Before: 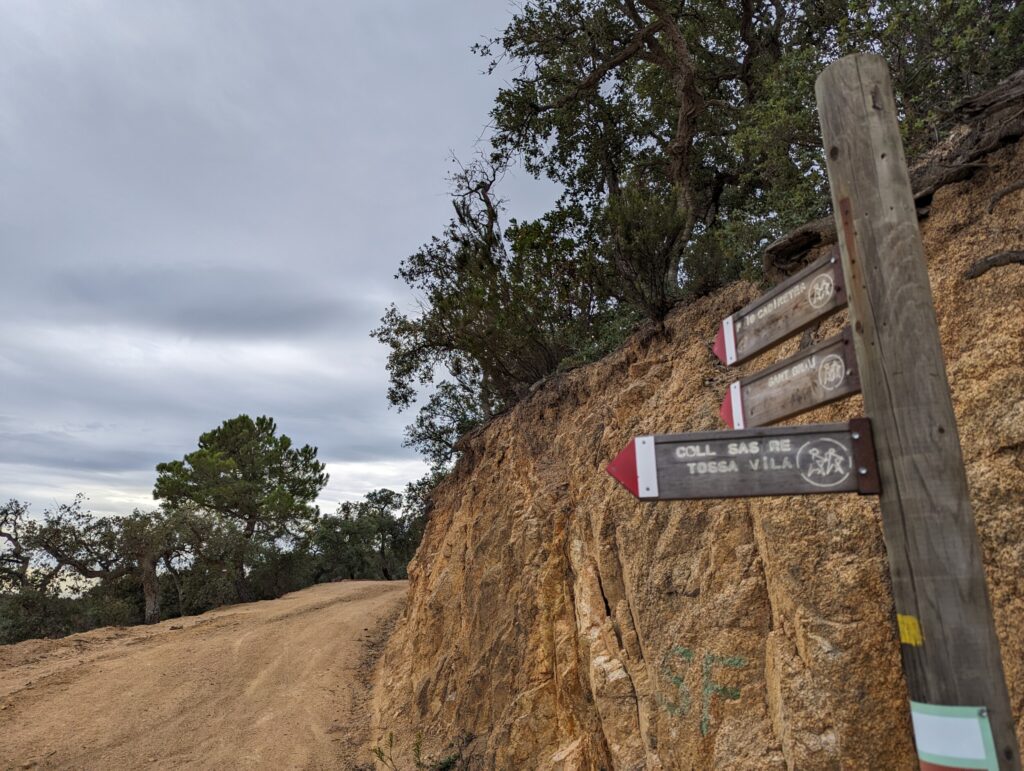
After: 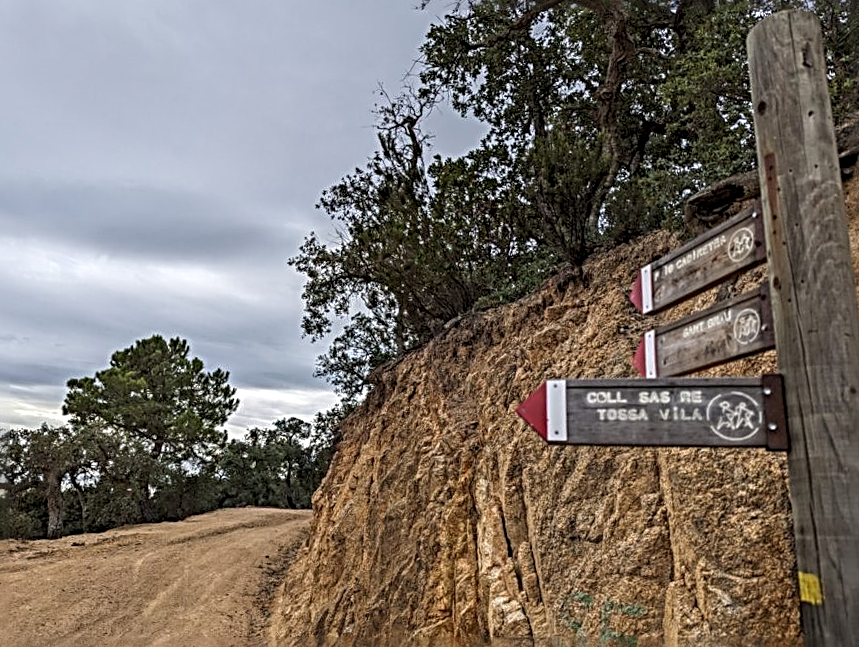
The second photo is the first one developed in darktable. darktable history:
shadows and highlights: shadows -23.08, highlights 46.15, soften with gaussian
sharpen: radius 3.69, amount 0.928
crop and rotate: angle -3.27°, left 5.211%, top 5.211%, right 4.607%, bottom 4.607%
local contrast: on, module defaults
